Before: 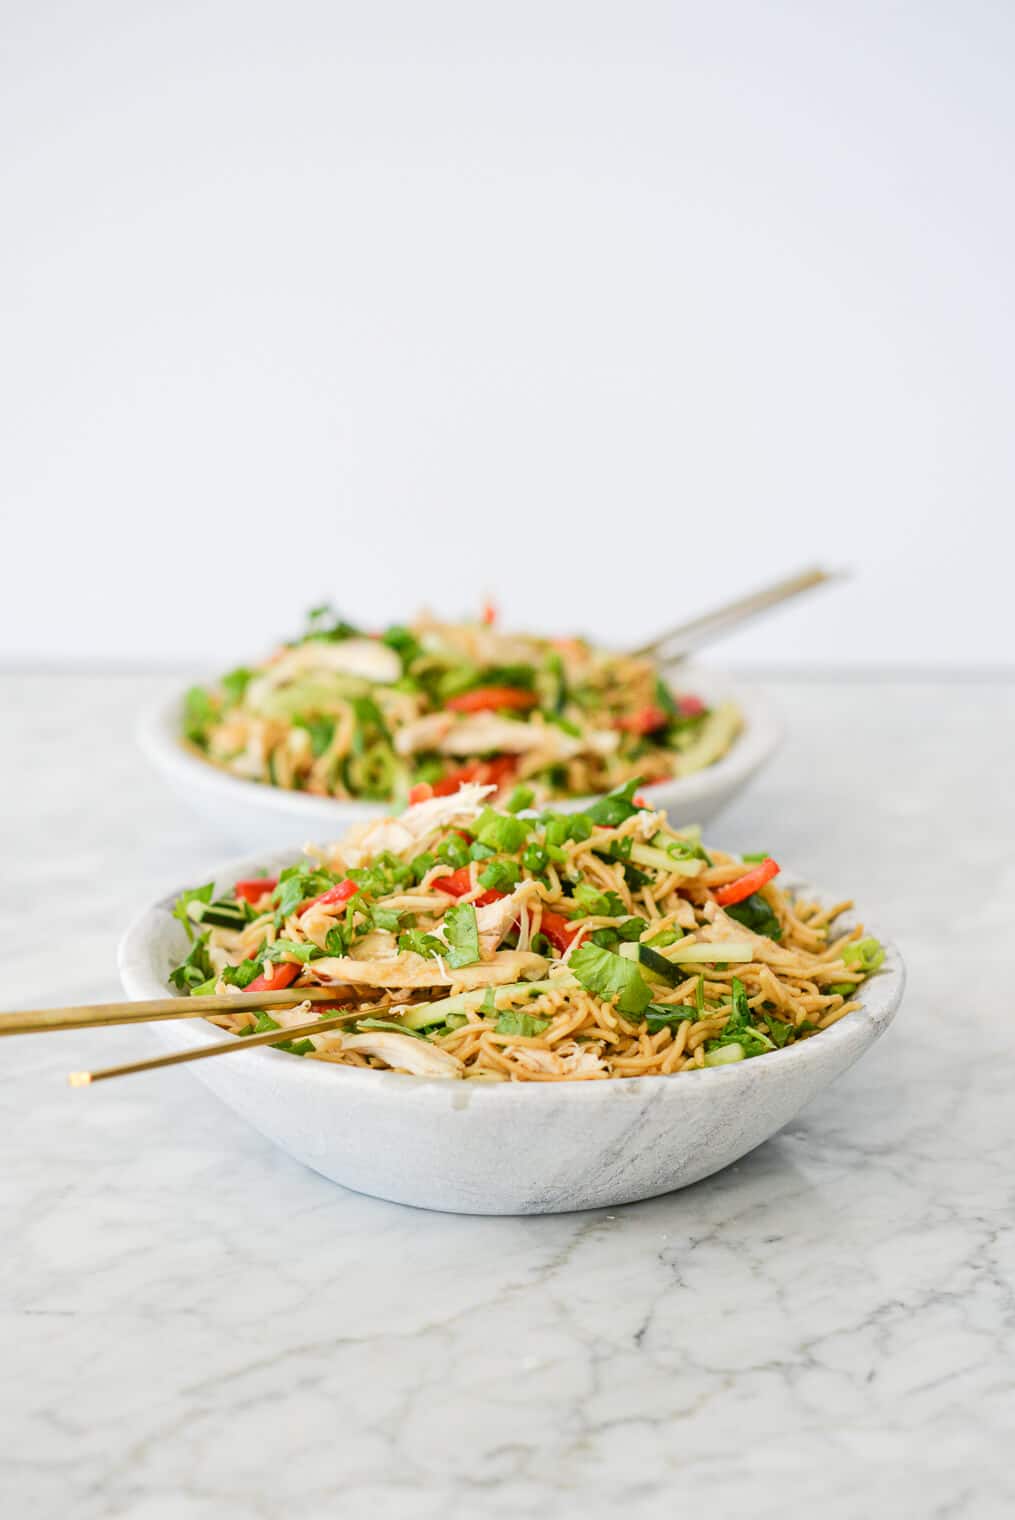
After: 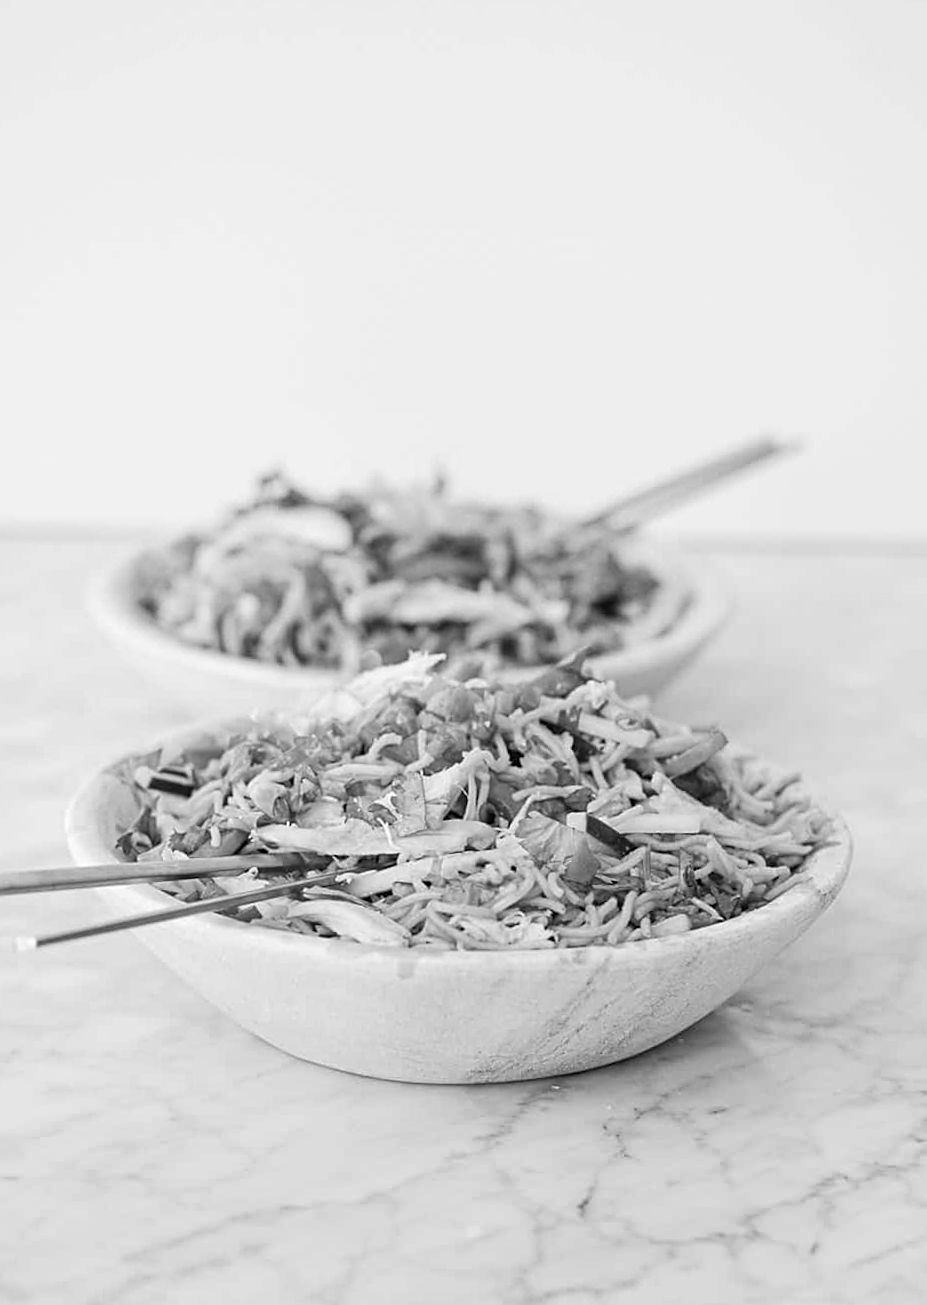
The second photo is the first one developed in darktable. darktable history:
crop and rotate: angle -1.96°, left 3.097%, top 4.154%, right 1.586%, bottom 0.529%
sharpen: on, module defaults
rotate and perspective: rotation -1.42°, crop left 0.016, crop right 0.984, crop top 0.035, crop bottom 0.965
monochrome: on, module defaults
